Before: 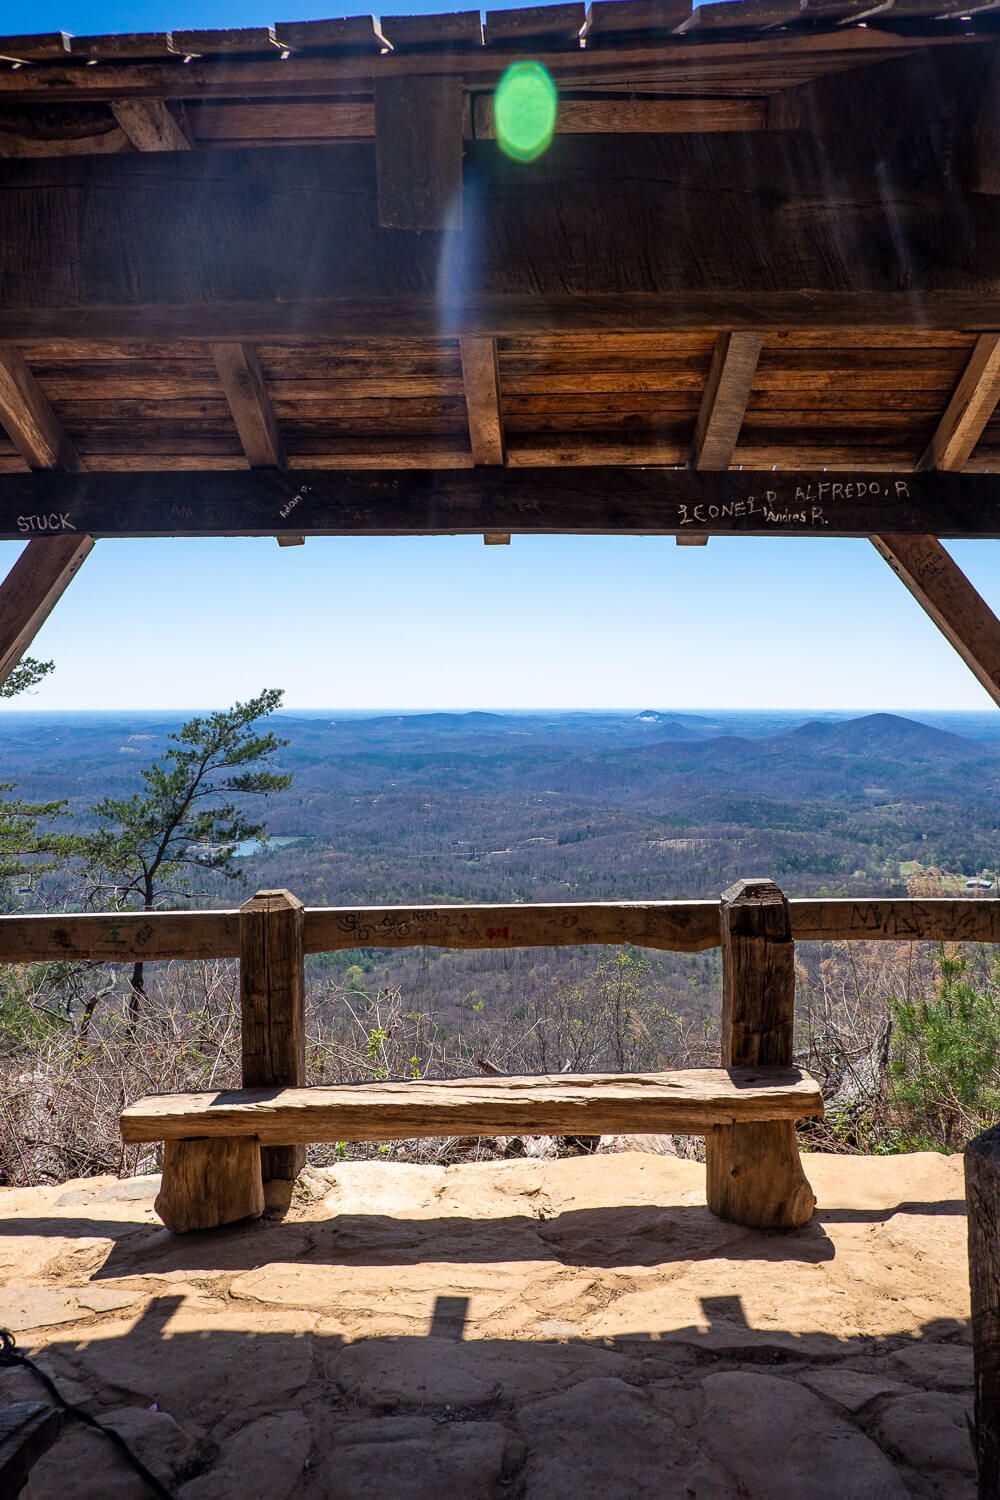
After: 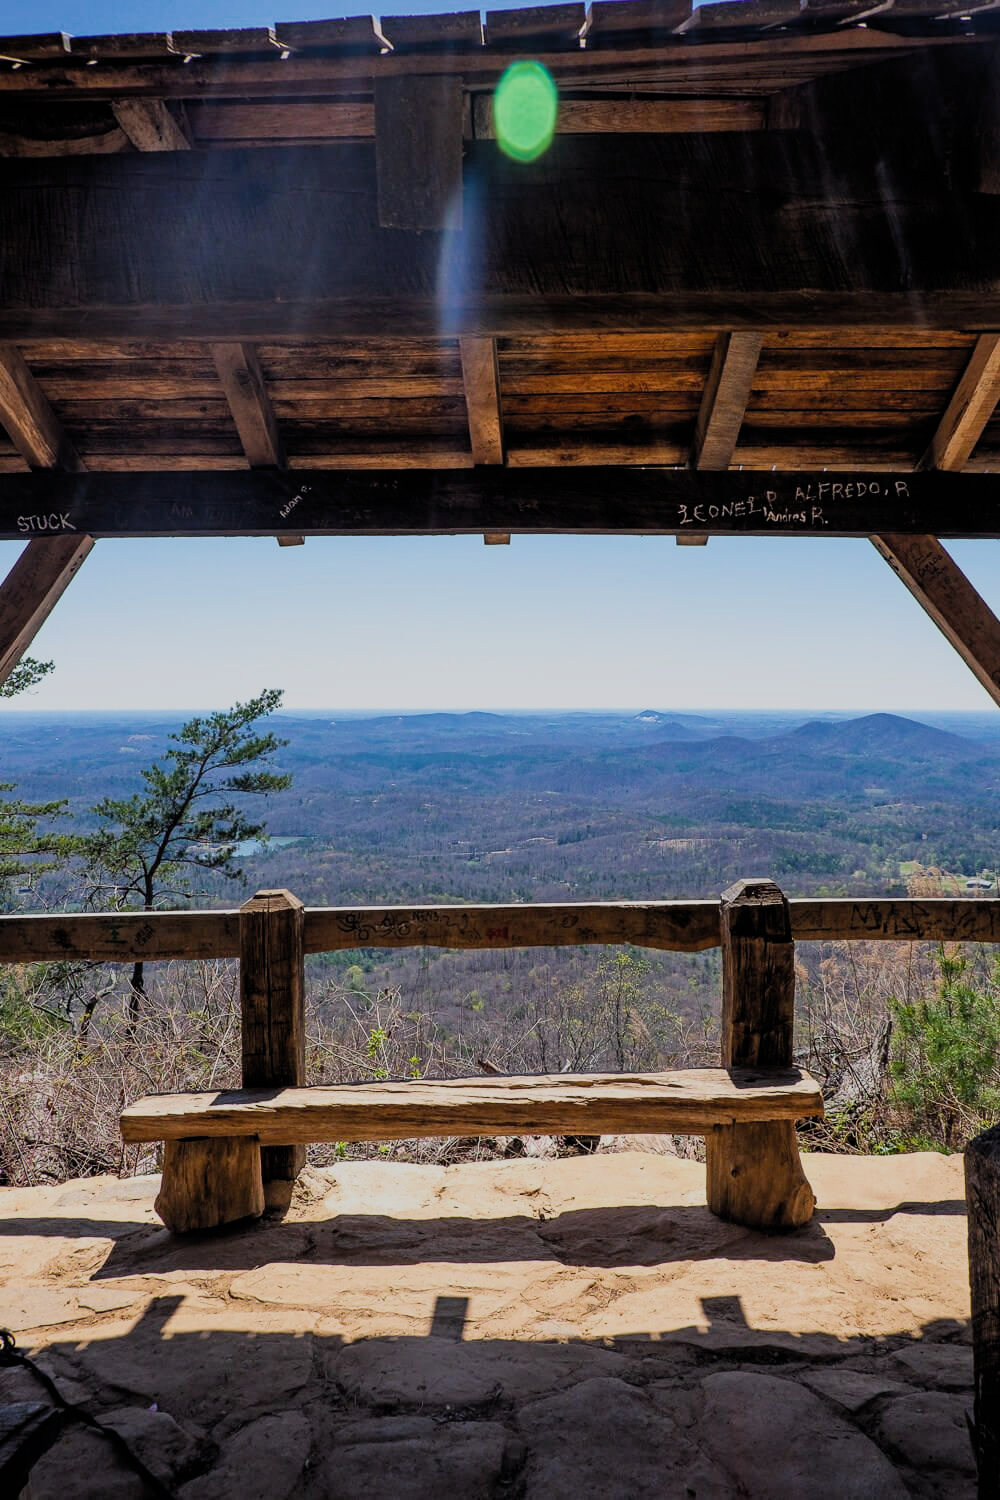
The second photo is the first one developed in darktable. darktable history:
filmic rgb: black relative exposure -7.65 EV, white relative exposure 4.56 EV, hardness 3.61, color science v4 (2020)
color balance rgb: perceptual saturation grading › global saturation 10.455%, global vibrance 7.614%
